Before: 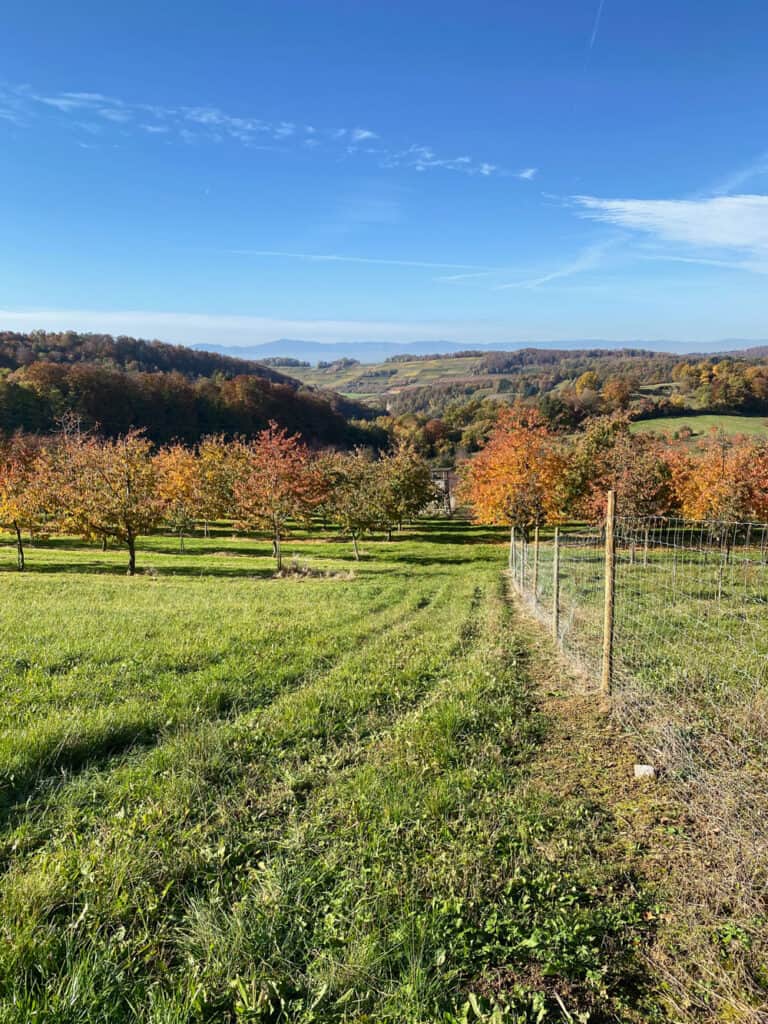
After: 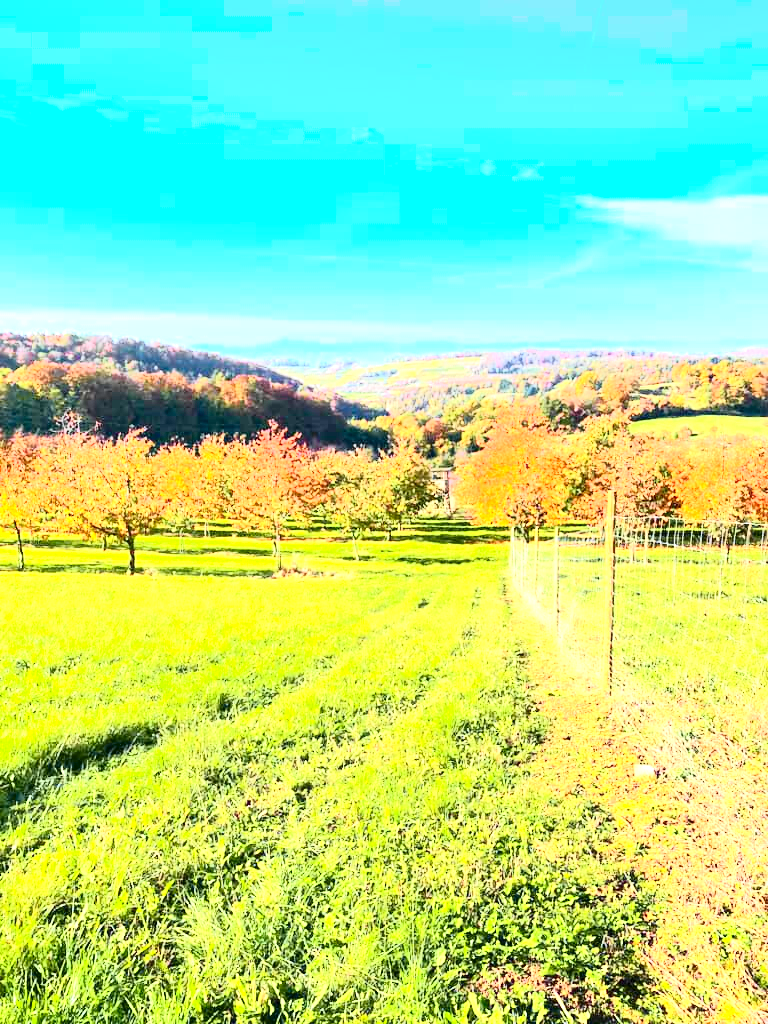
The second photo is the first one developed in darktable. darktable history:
tone curve: curves: ch0 [(0, 0) (0.046, 0.031) (0.163, 0.114) (0.391, 0.432) (0.488, 0.561) (0.695, 0.839) (0.785, 0.904) (1, 0.965)]; ch1 [(0, 0) (0.248, 0.252) (0.427, 0.412) (0.482, 0.462) (0.499, 0.497) (0.518, 0.52) (0.535, 0.577) (0.585, 0.623) (0.679, 0.743) (0.788, 0.809) (1, 1)]; ch2 [(0, 0) (0.313, 0.262) (0.427, 0.417) (0.473, 0.47) (0.503, 0.503) (0.523, 0.515) (0.557, 0.596) (0.598, 0.646) (0.708, 0.771) (1, 1)], color space Lab, independent channels, preserve colors none
exposure: exposure 2.266 EV, compensate highlight preservation false
